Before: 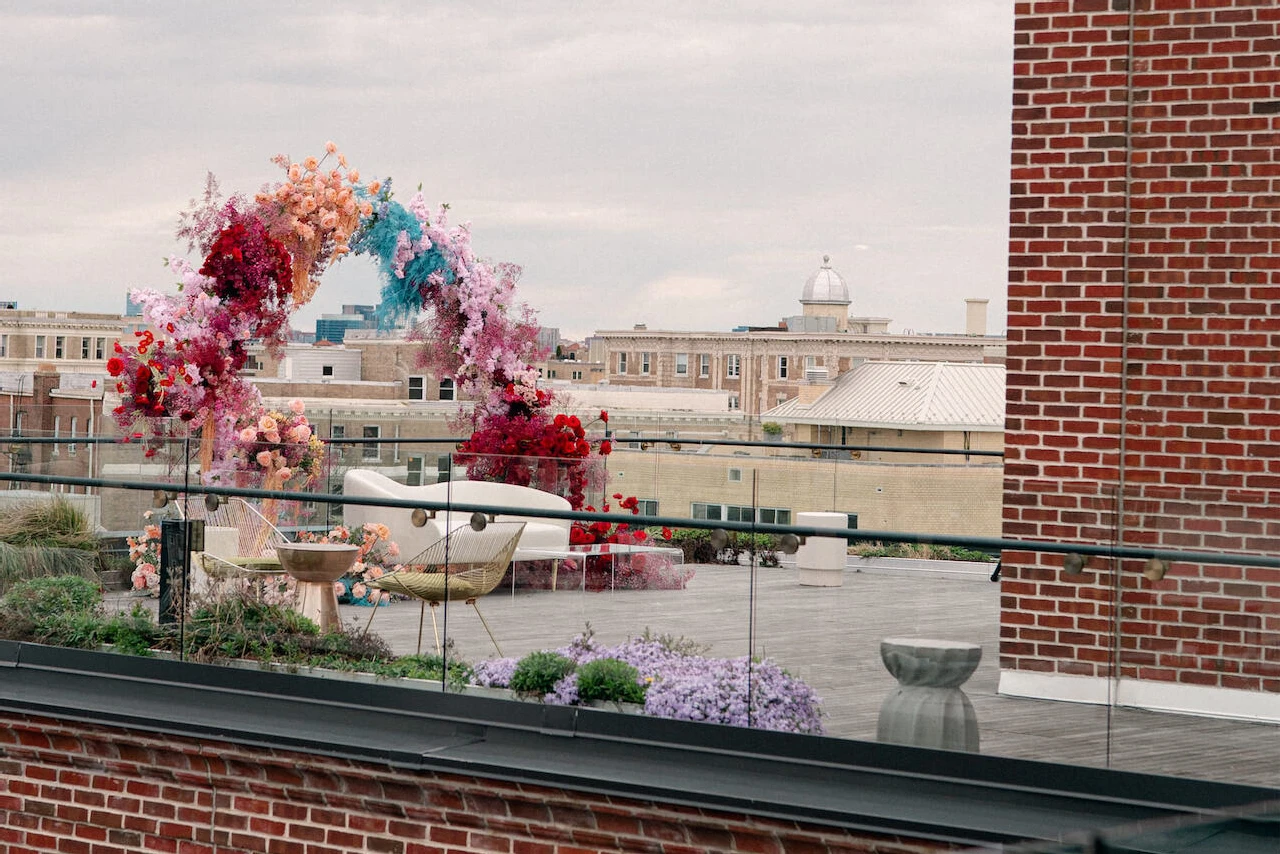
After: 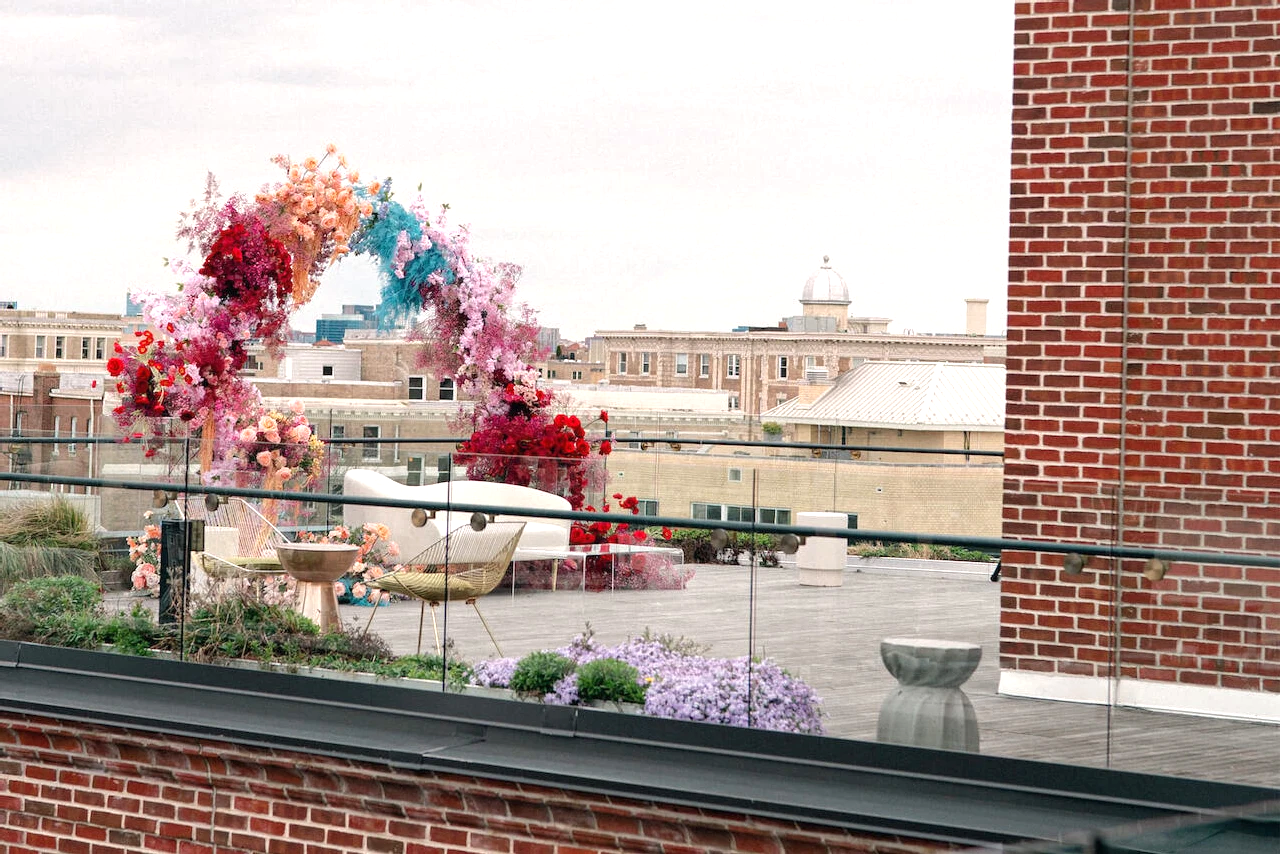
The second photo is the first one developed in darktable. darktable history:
exposure: exposure 0.556 EV, compensate highlight preservation false
shadows and highlights: shadows 25.91, highlights -26.37, shadows color adjustment 97.67%
